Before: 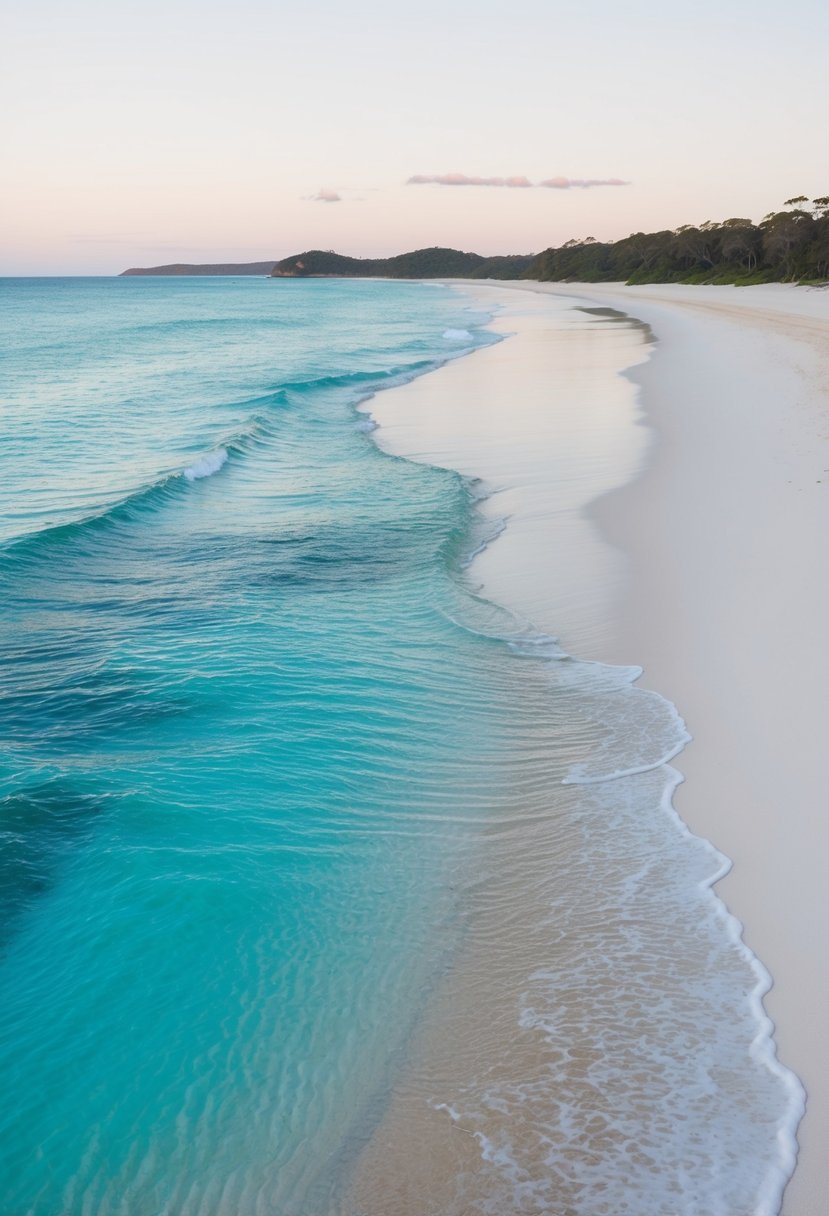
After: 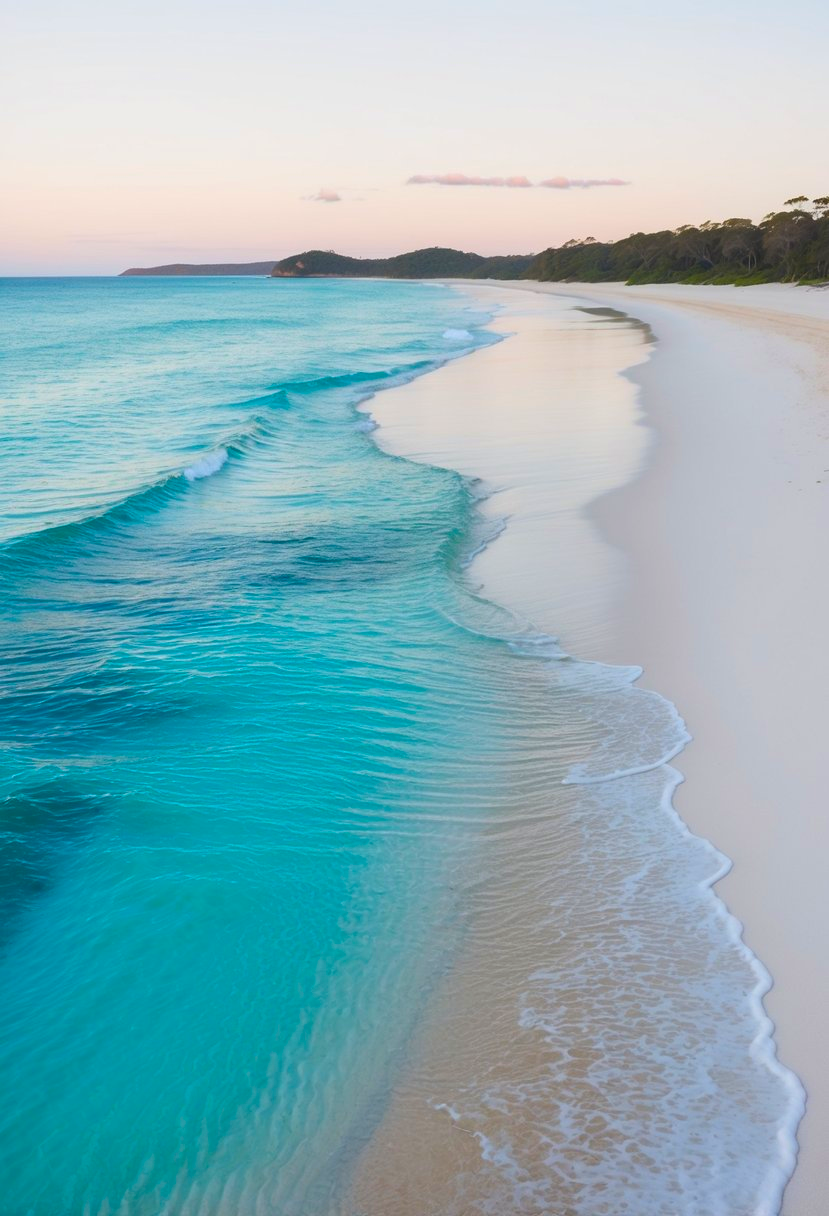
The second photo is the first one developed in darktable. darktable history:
color balance rgb: global offset › luminance 0.471%, perceptual saturation grading › global saturation 35.512%, global vibrance 20%
